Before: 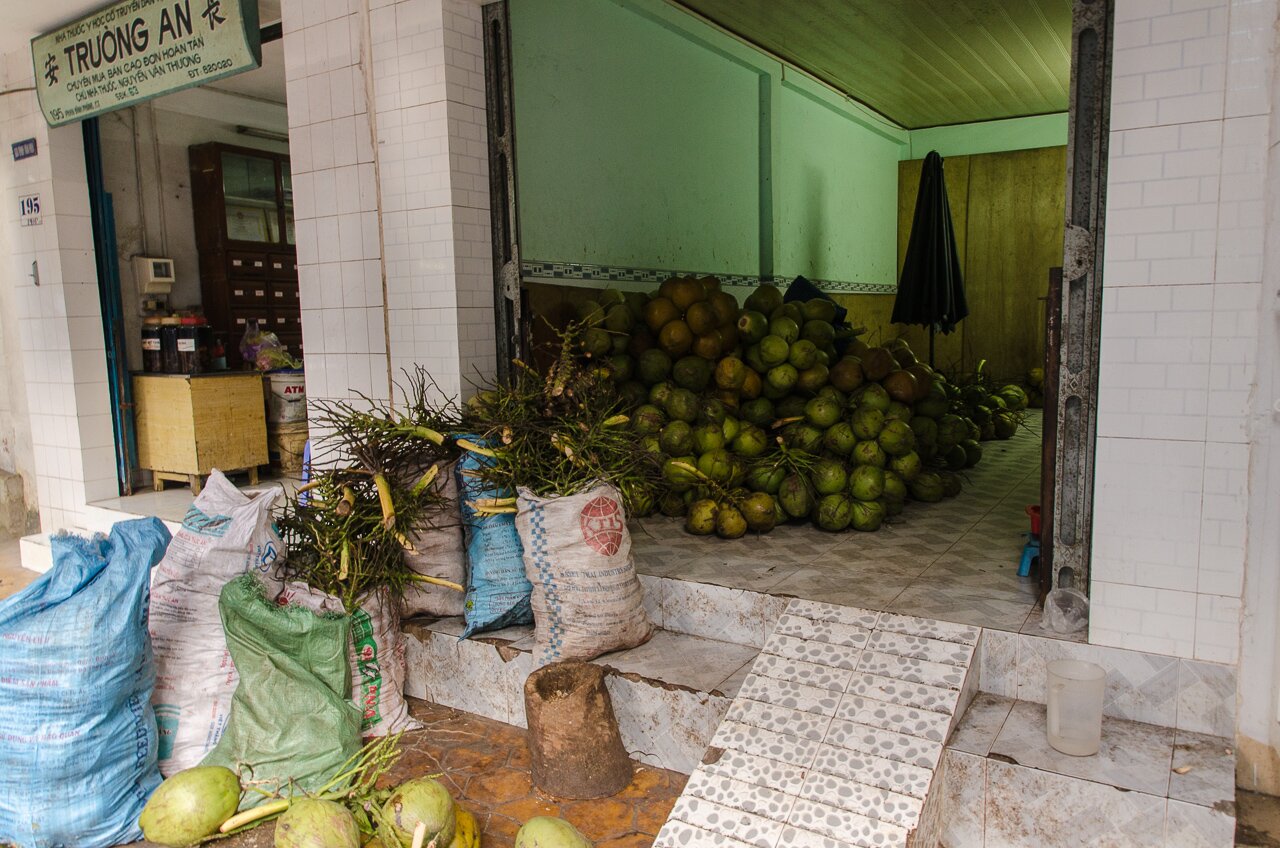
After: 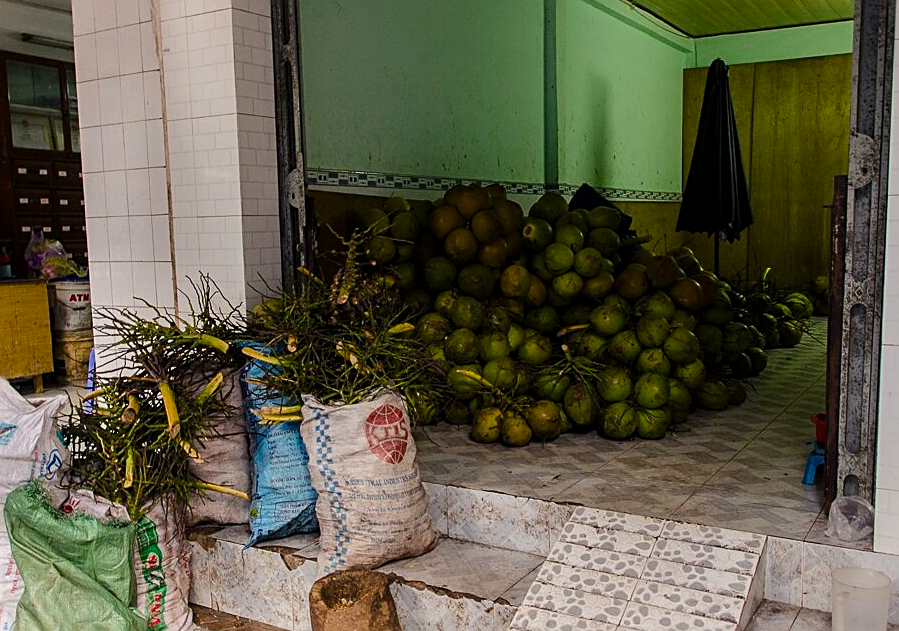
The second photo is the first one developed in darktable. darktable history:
color balance rgb: shadows lift › luminance -21.807%, shadows lift › chroma 6.691%, shadows lift › hue 272.51°, global offset › luminance -0.236%, perceptual saturation grading › global saturation 17.32%, saturation formula JzAzBz (2021)
sharpen: on, module defaults
crop and rotate: left 16.828%, top 10.877%, right 12.894%, bottom 14.678%
